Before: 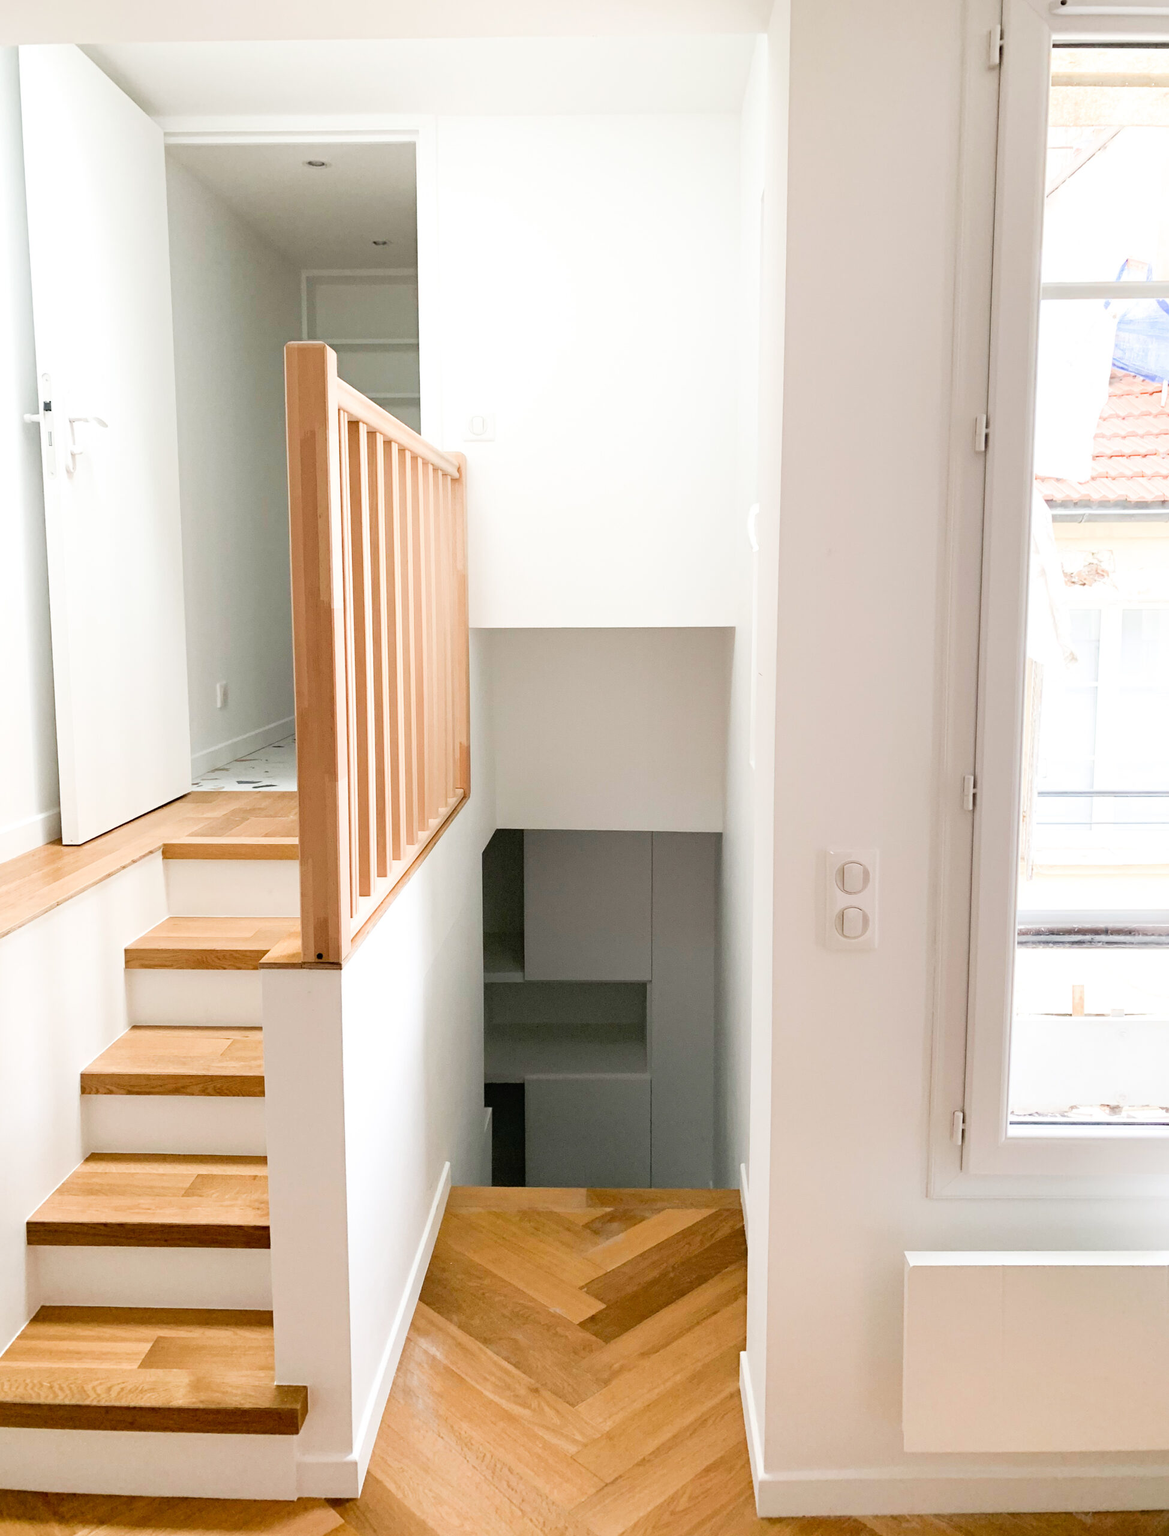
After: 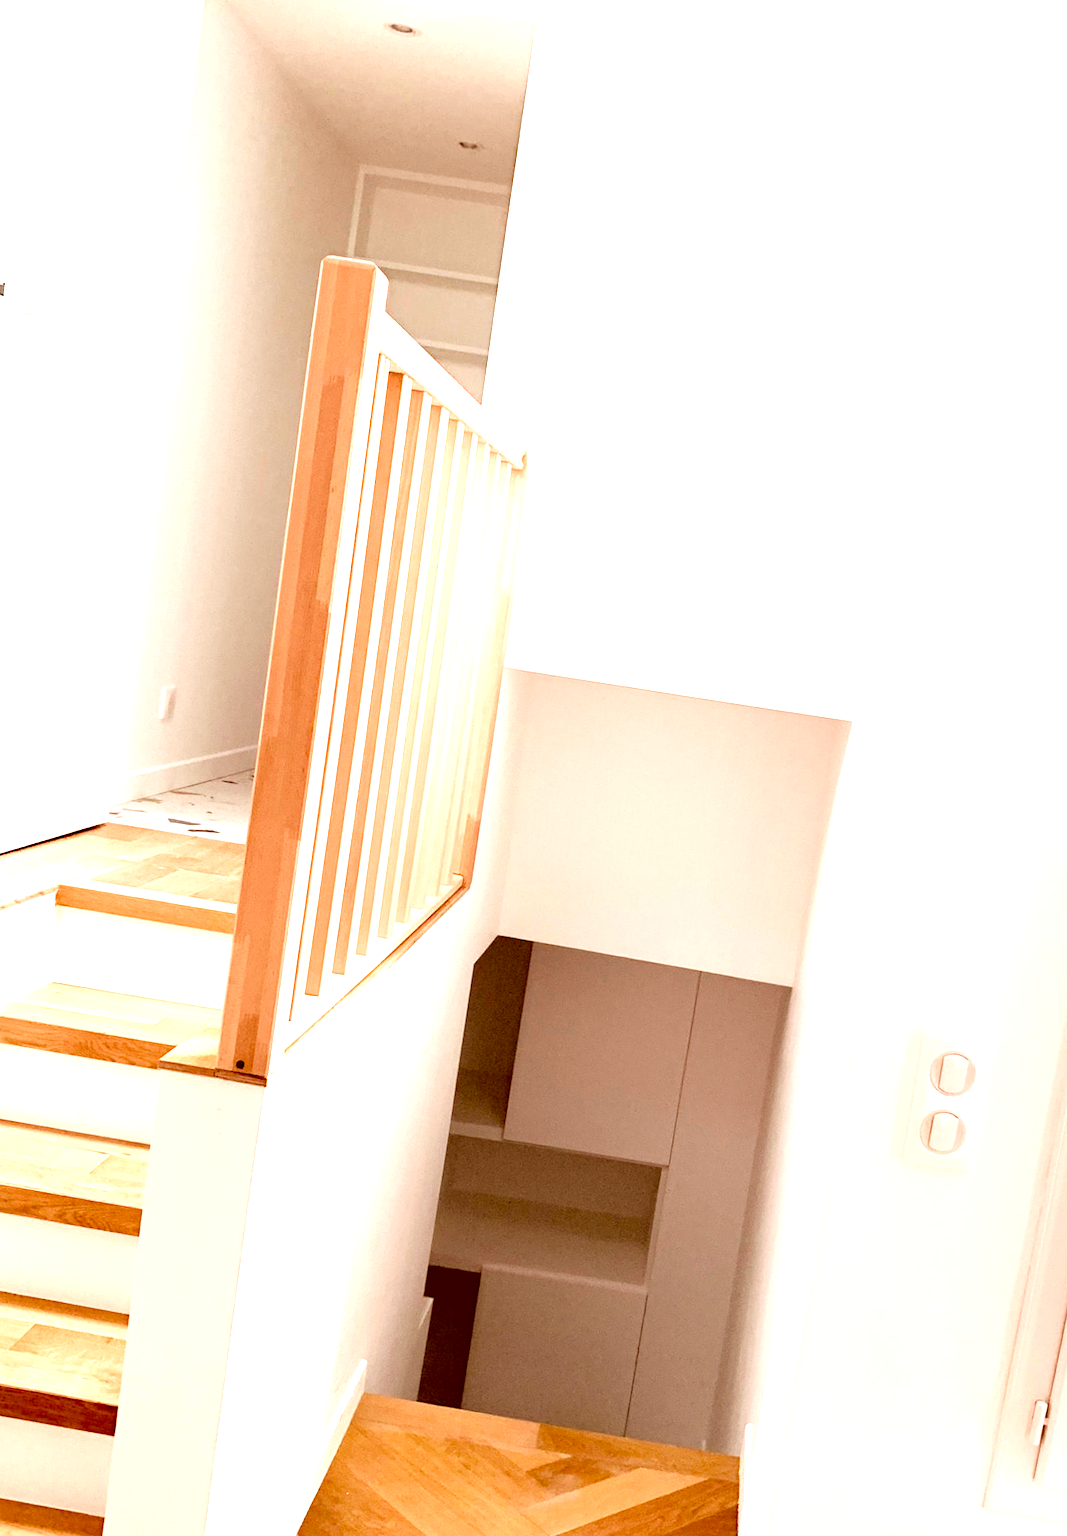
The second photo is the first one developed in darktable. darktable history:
exposure: black level correction 0.001, exposure 1.05 EV, compensate exposure bias true, compensate highlight preservation false
crop: left 16.202%, top 11.208%, right 26.045%, bottom 20.557%
color correction: highlights a* 9.03, highlights b* 8.71, shadows a* 40, shadows b* 40, saturation 0.8
rotate and perspective: rotation 9.12°, automatic cropping off
color balance rgb: perceptual saturation grading › global saturation 20%, perceptual saturation grading › highlights -25%, perceptual saturation grading › shadows 25%
